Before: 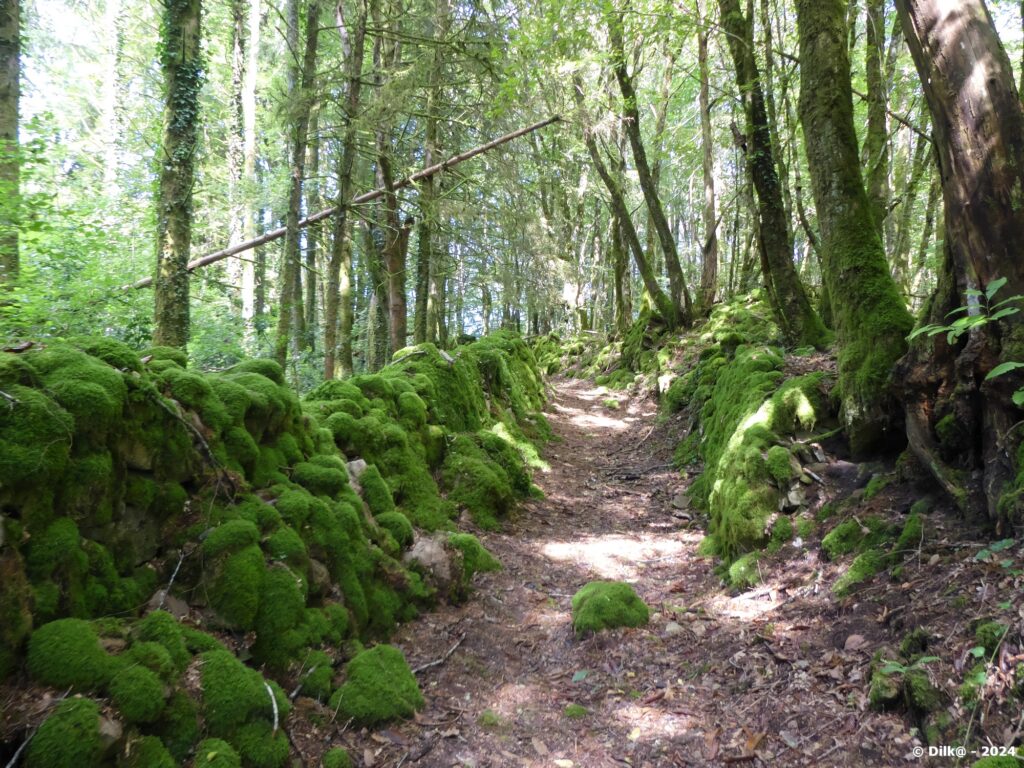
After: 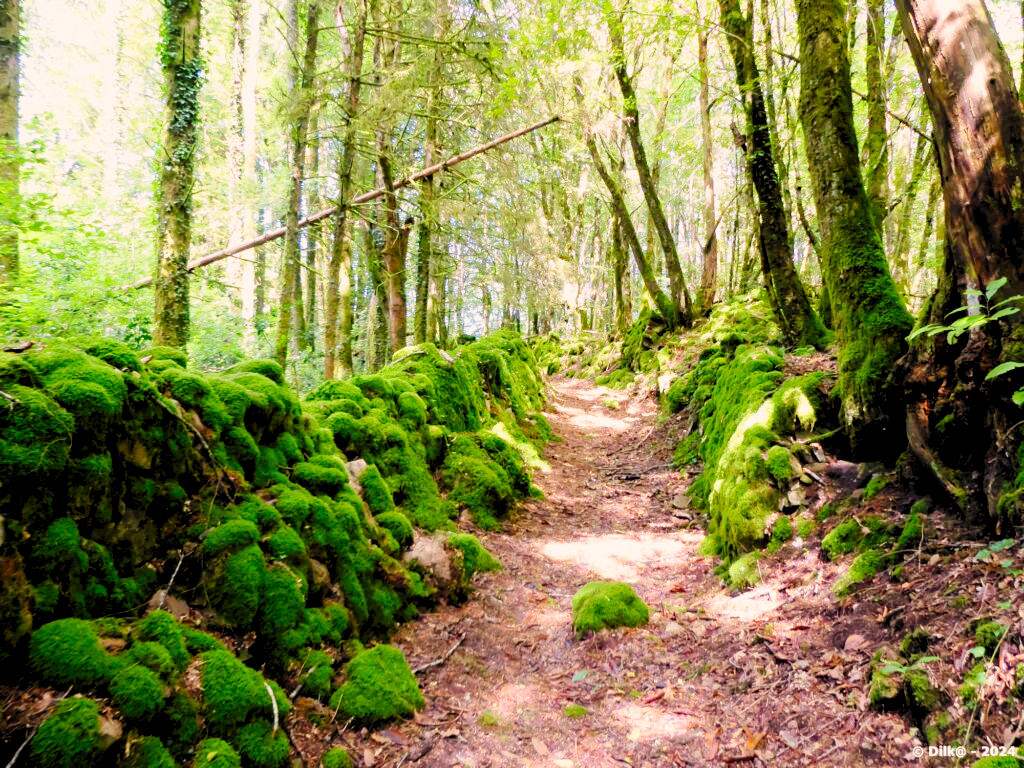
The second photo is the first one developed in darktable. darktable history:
rgb levels: preserve colors sum RGB, levels [[0.038, 0.433, 0.934], [0, 0.5, 1], [0, 0.5, 1]]
white balance: red 1.127, blue 0.943
contrast brightness saturation: contrast 0.09, saturation 0.28
base curve: curves: ch0 [(0, 0) (0.036, 0.025) (0.121, 0.166) (0.206, 0.329) (0.605, 0.79) (1, 1)], preserve colors none
